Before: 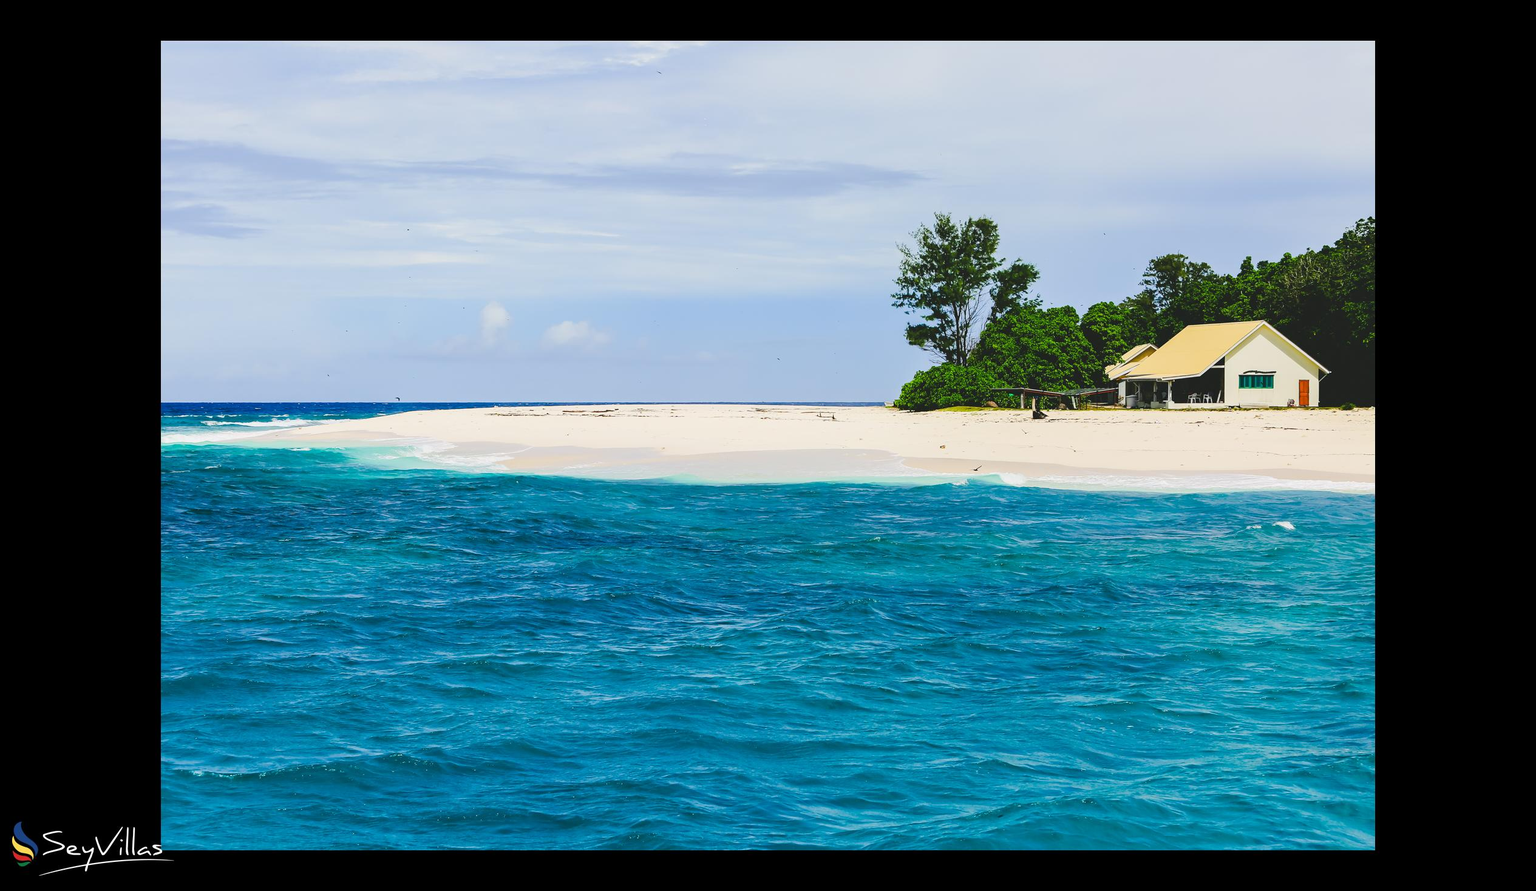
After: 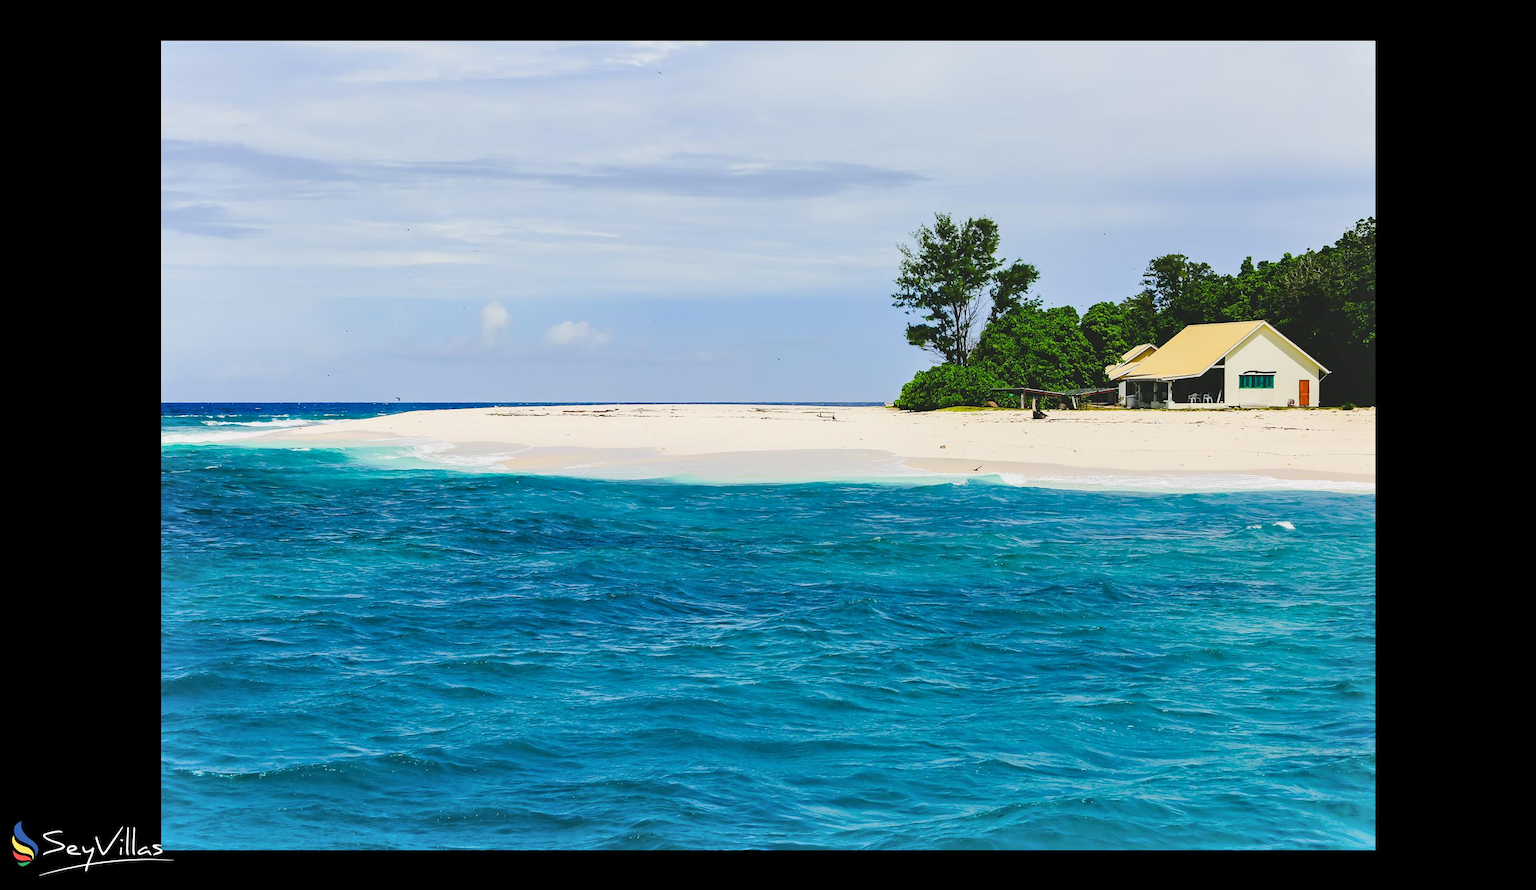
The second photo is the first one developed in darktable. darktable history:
shadows and highlights: shadows 36.48, highlights -26.94, soften with gaussian
